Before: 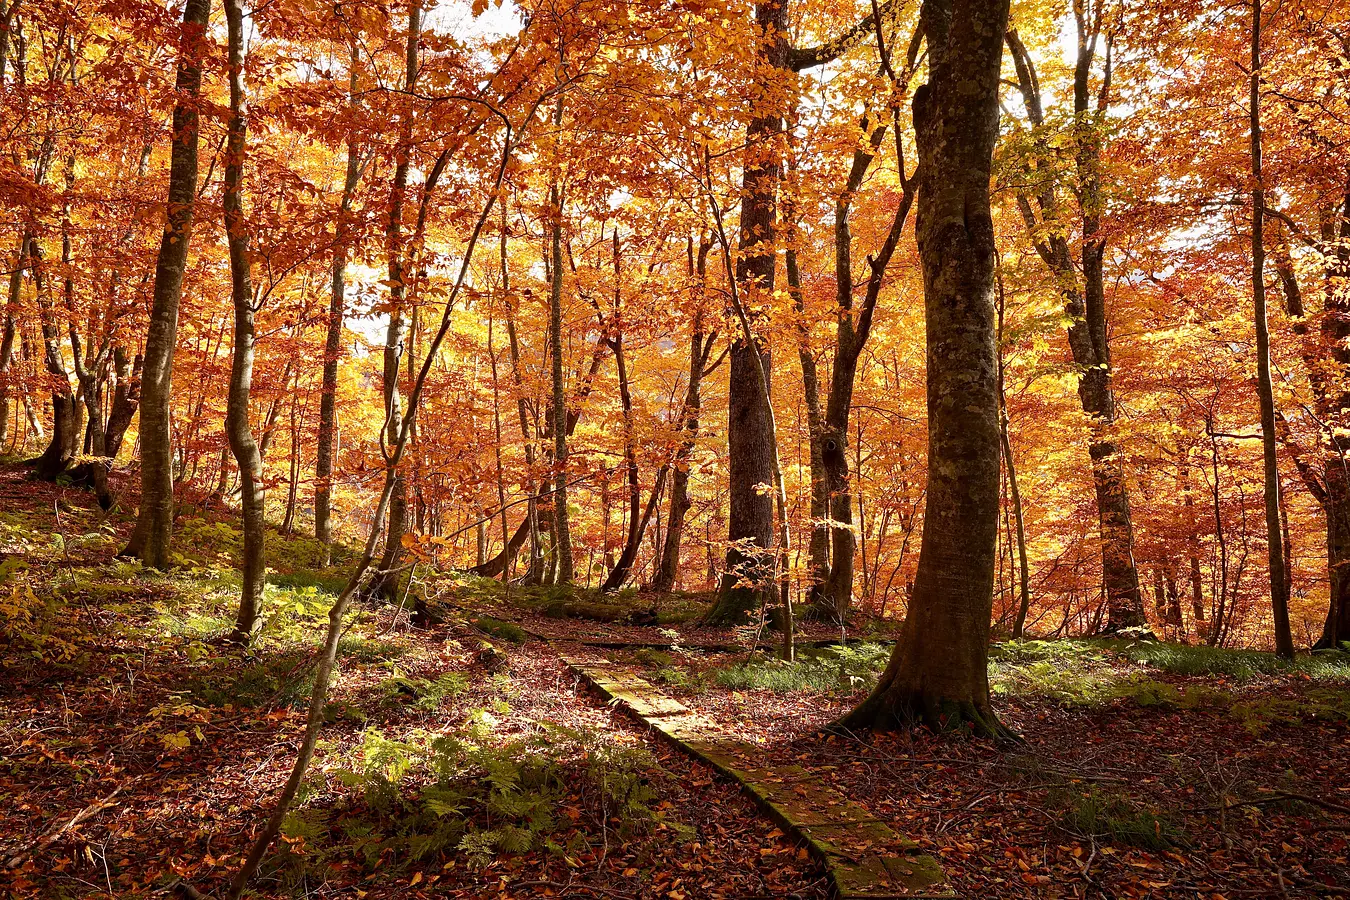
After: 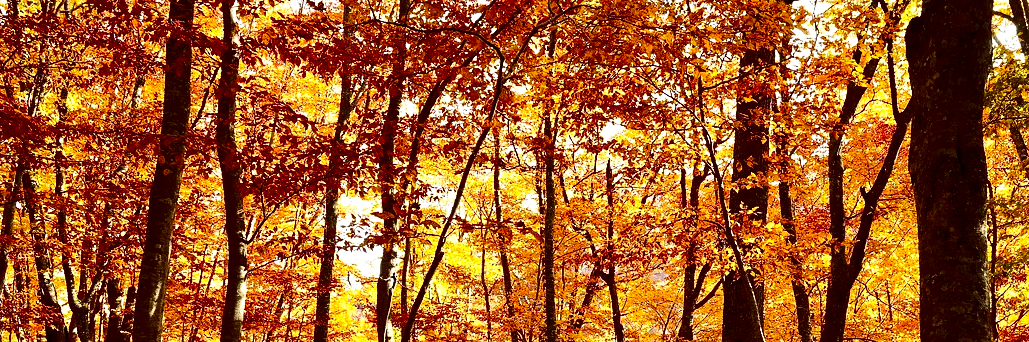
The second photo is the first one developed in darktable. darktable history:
color correction: highlights a* -2.68, highlights b* 2.57
crop: left 0.579%, top 7.627%, right 23.167%, bottom 54.275%
contrast brightness saturation: contrast 0.22, brightness -0.19, saturation 0.24
tone equalizer: -8 EV -0.417 EV, -7 EV -0.389 EV, -6 EV -0.333 EV, -5 EV -0.222 EV, -3 EV 0.222 EV, -2 EV 0.333 EV, -1 EV 0.389 EV, +0 EV 0.417 EV, edges refinement/feathering 500, mask exposure compensation -1.57 EV, preserve details no
